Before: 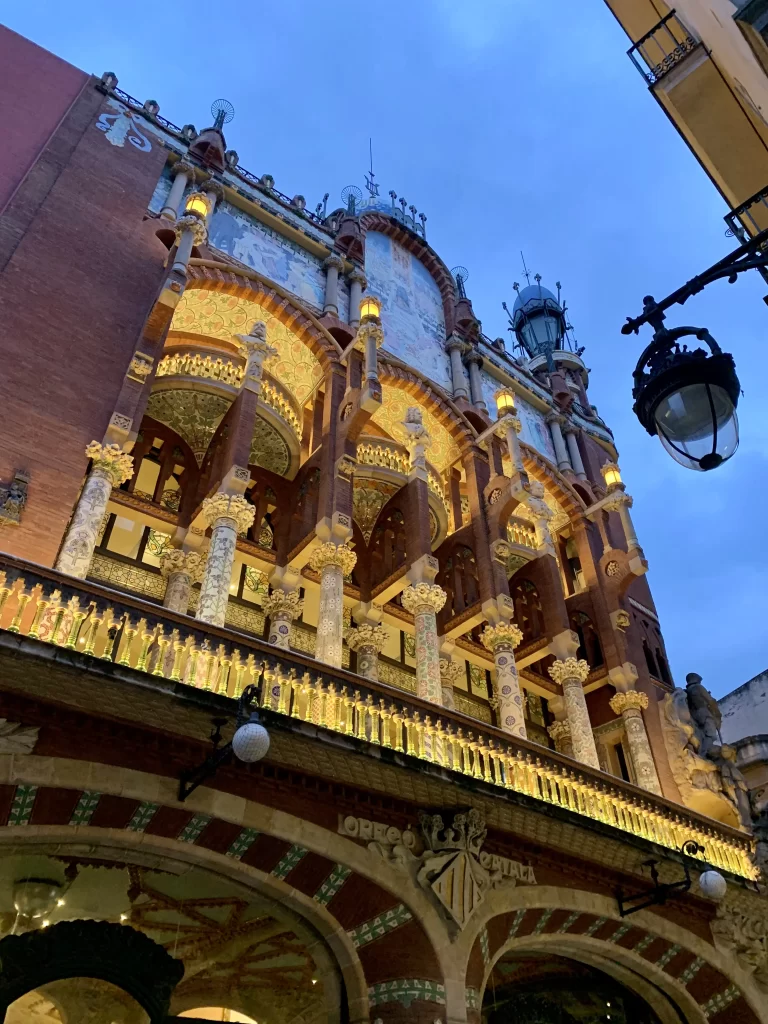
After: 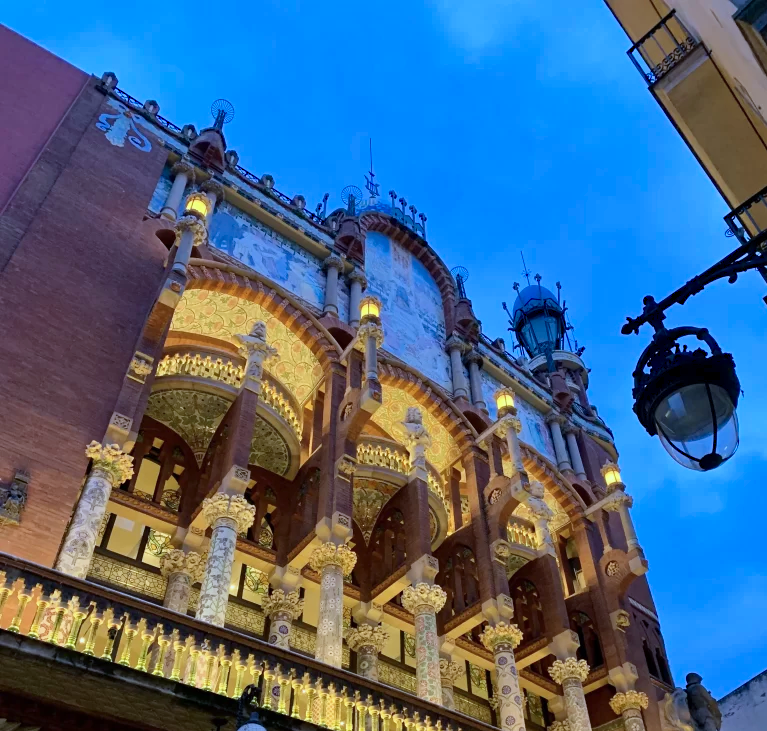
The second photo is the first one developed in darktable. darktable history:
crop: bottom 28.576%
color calibration: output R [0.994, 0.059, -0.119, 0], output G [-0.036, 1.09, -0.119, 0], output B [0.078, -0.108, 0.961, 0], illuminant custom, x 0.371, y 0.382, temperature 4281.14 K
